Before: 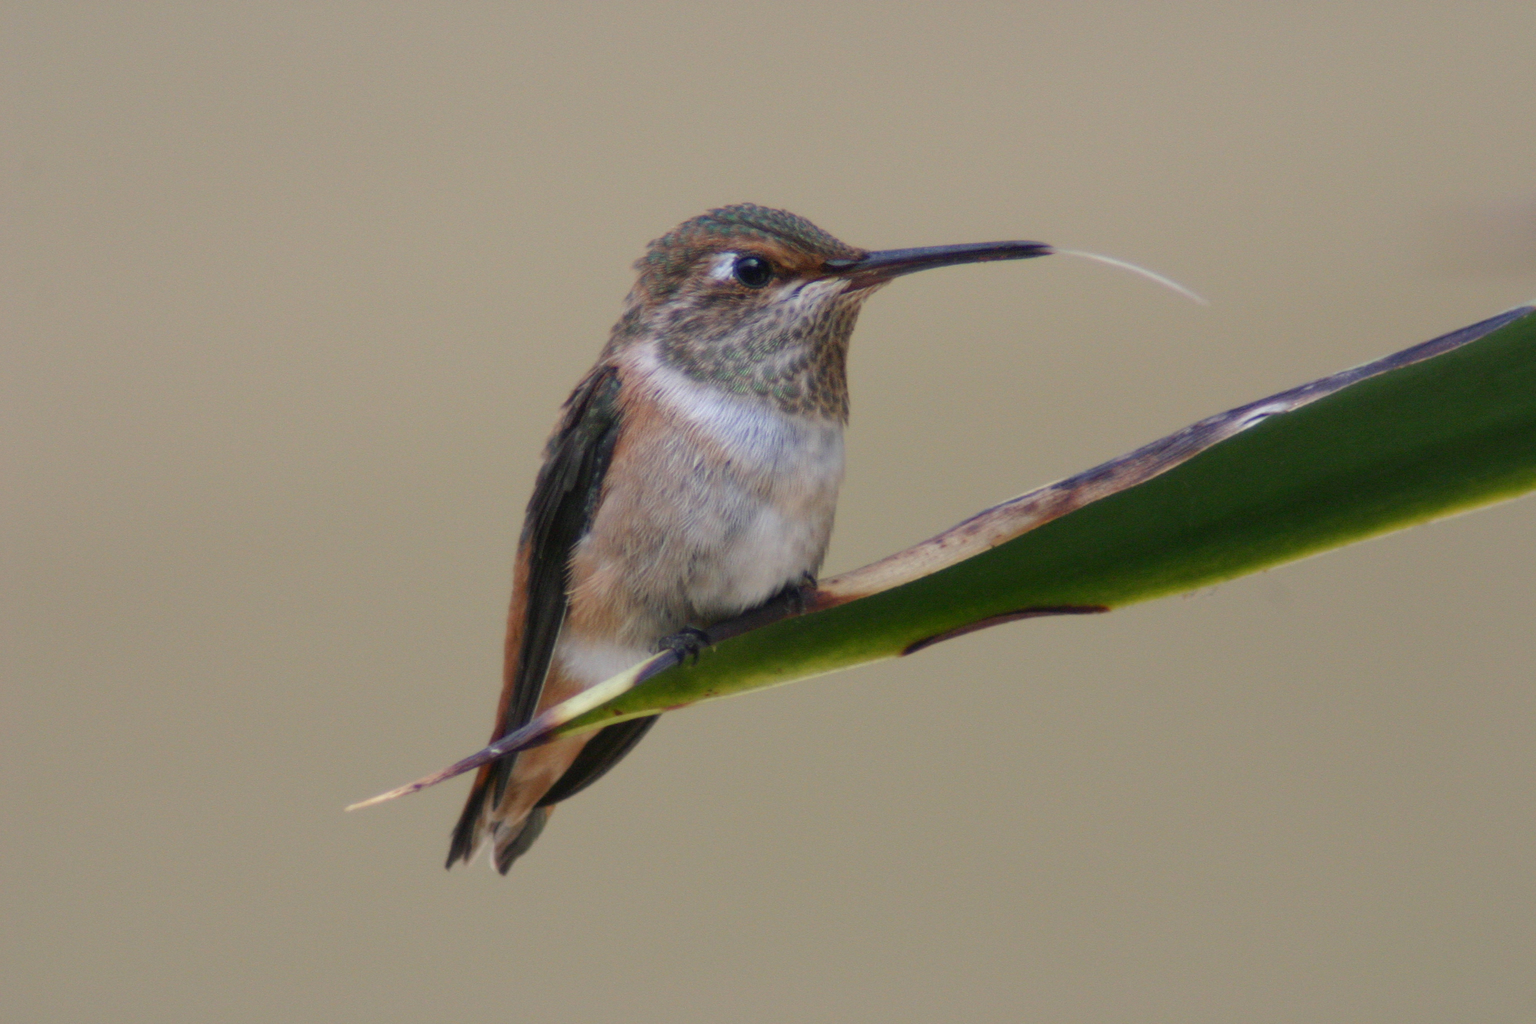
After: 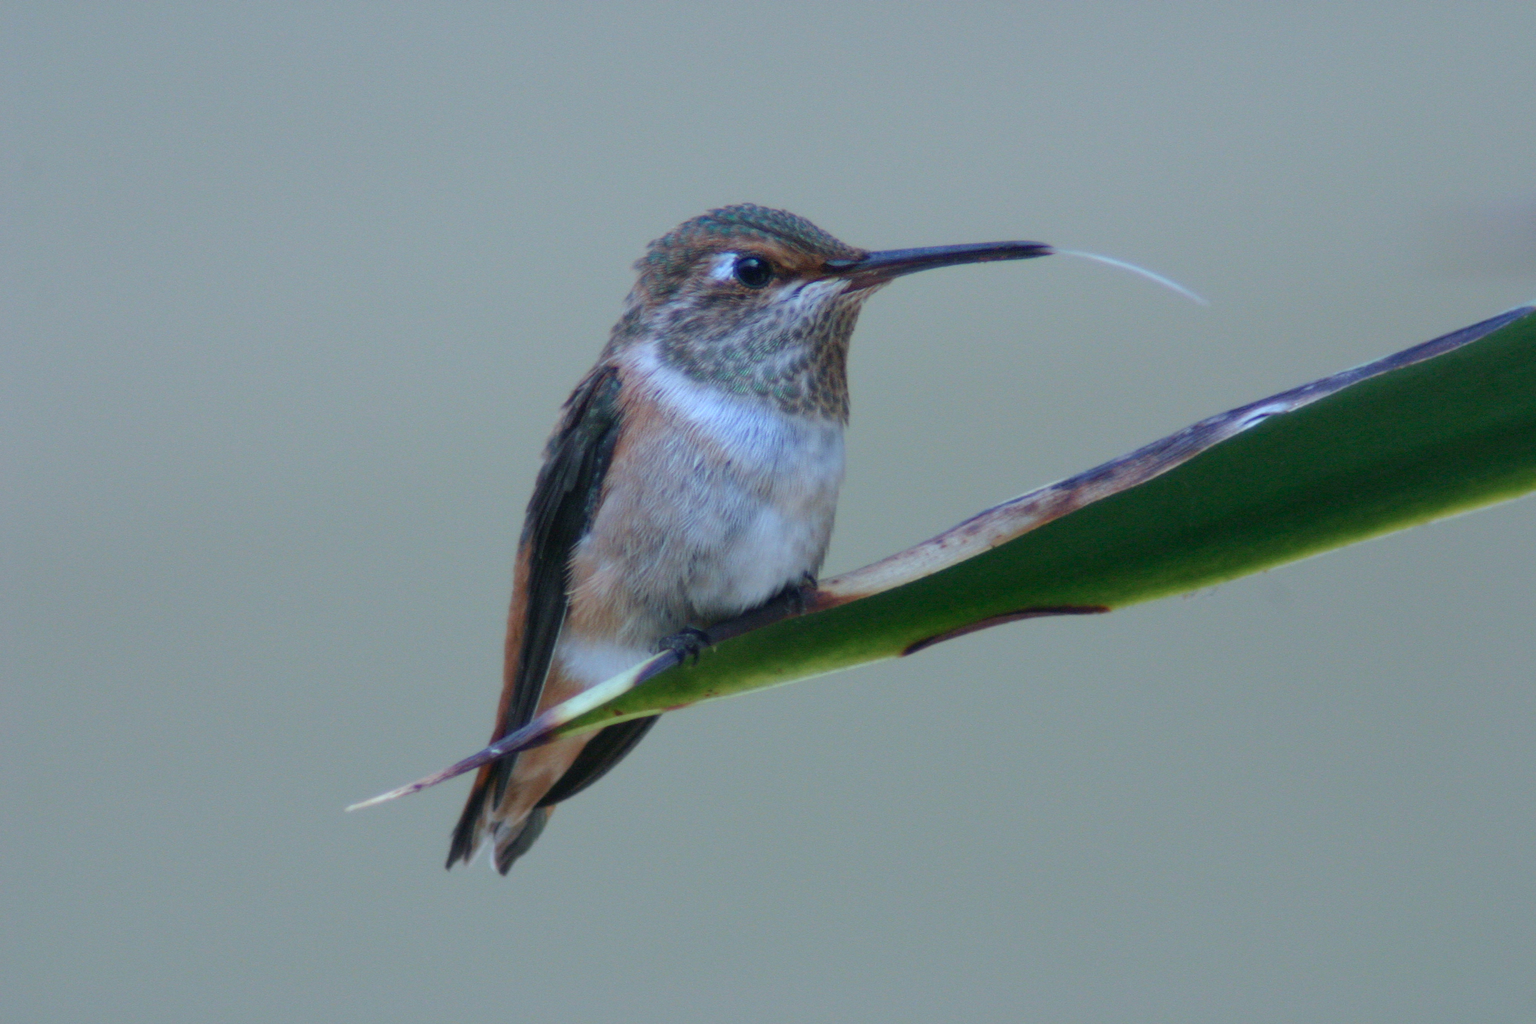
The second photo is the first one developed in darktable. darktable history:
color calibration: x 0.396, y 0.386, temperature 3669 K
